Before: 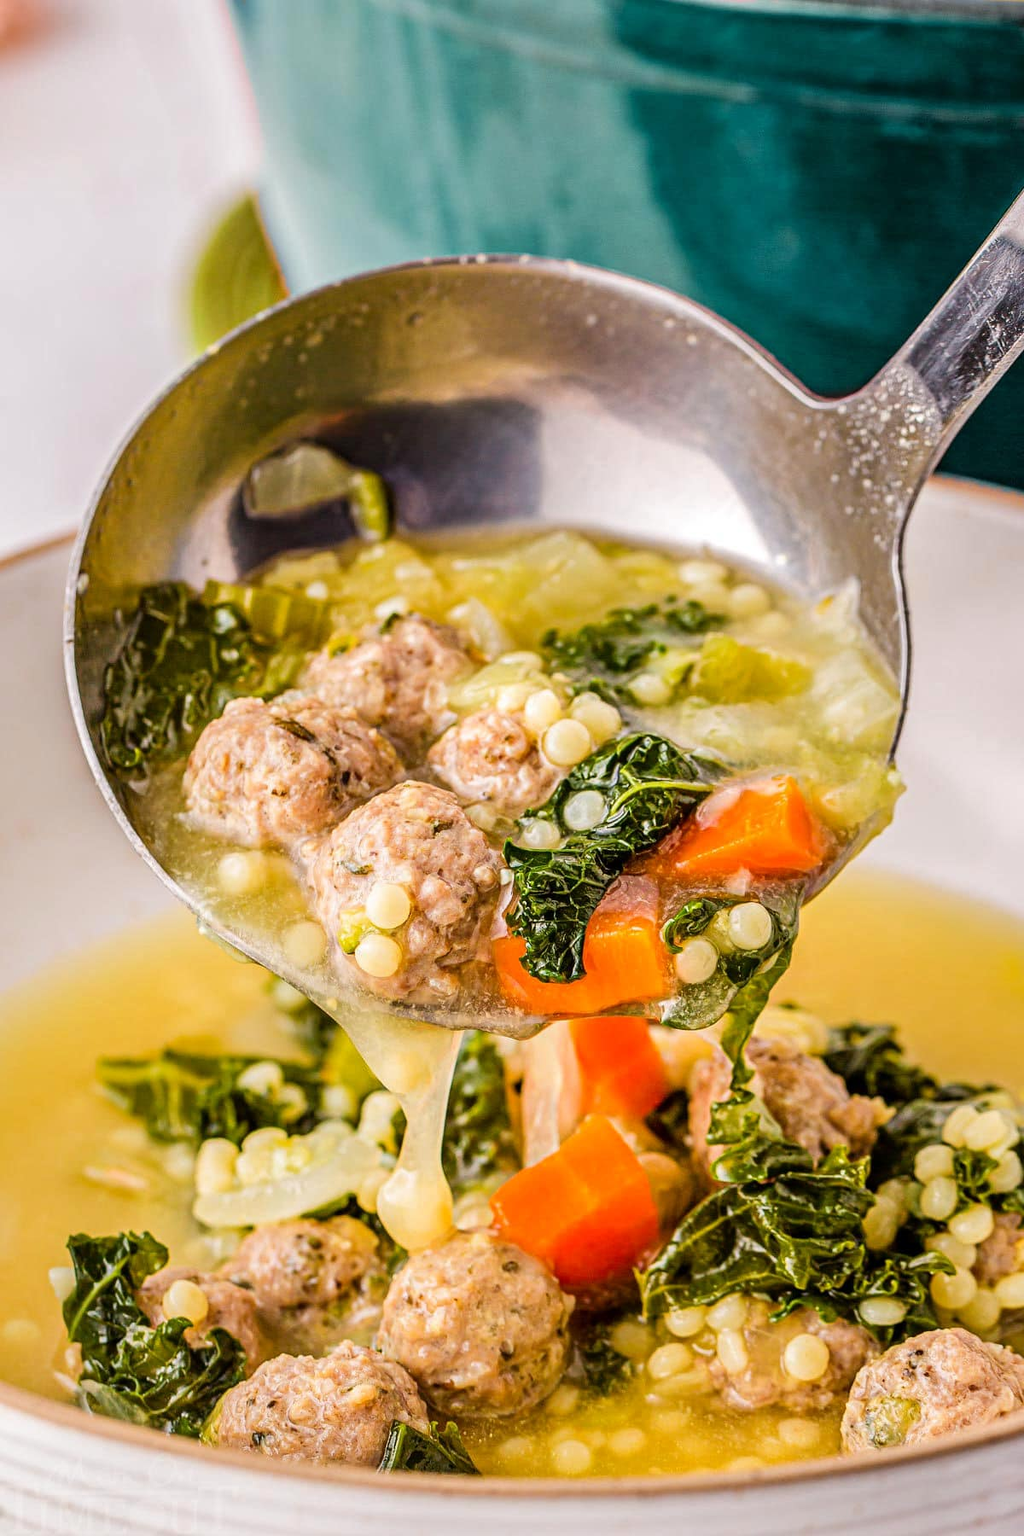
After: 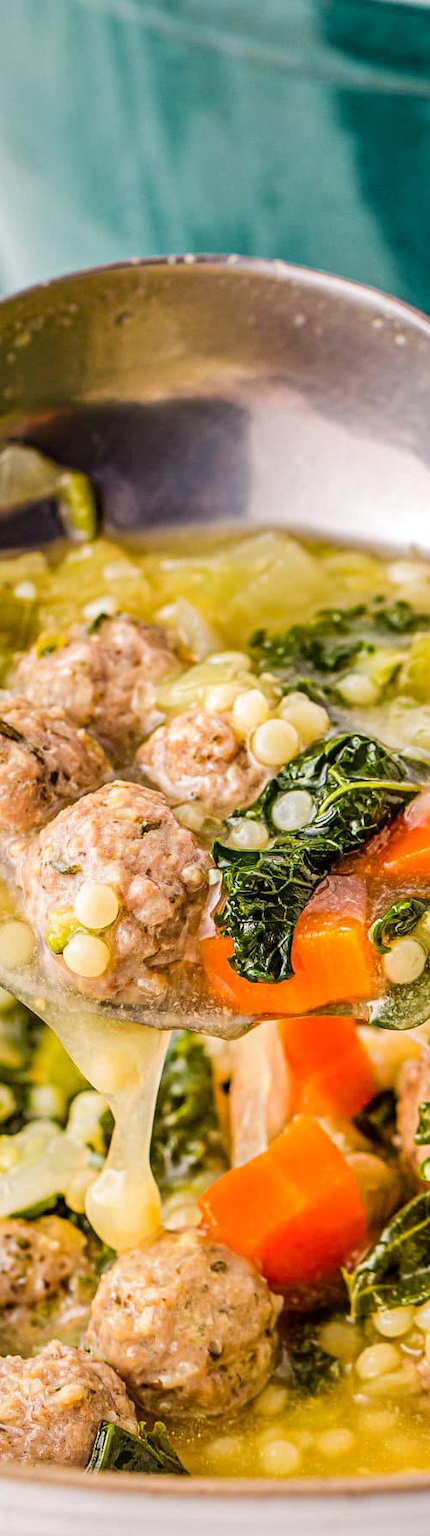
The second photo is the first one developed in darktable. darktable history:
crop: left 28.569%, right 29.318%
